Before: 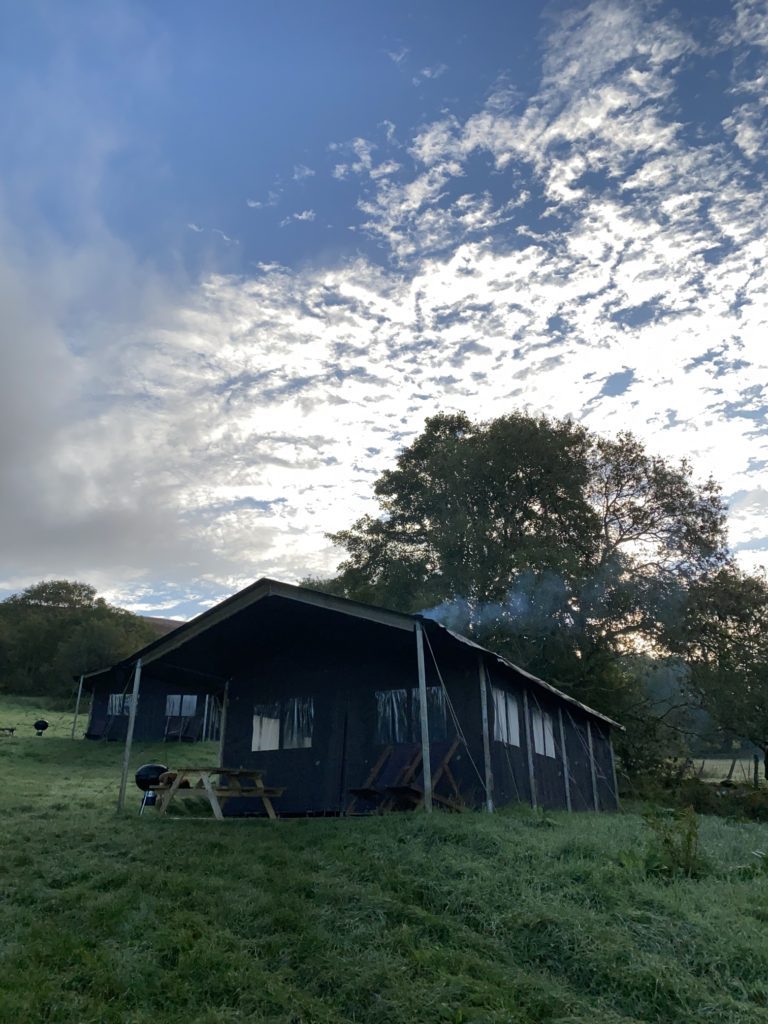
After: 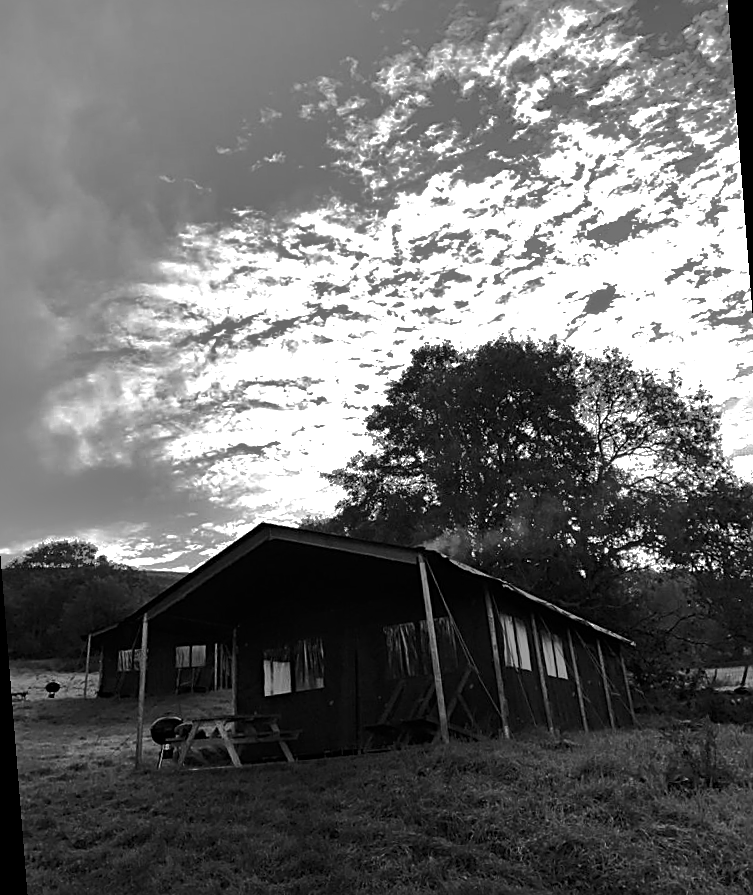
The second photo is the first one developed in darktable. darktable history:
tone equalizer: -8 EV -0.75 EV, -7 EV -0.7 EV, -6 EV -0.6 EV, -5 EV -0.4 EV, -3 EV 0.4 EV, -2 EV 0.6 EV, -1 EV 0.7 EV, +0 EV 0.75 EV, edges refinement/feathering 500, mask exposure compensation -1.57 EV, preserve details no
levels: mode automatic, black 0.023%, white 99.97%, levels [0.062, 0.494, 0.925]
shadows and highlights: shadows -19.91, highlights -73.15
sharpen: on, module defaults
monochrome: on, module defaults
haze removal: compatibility mode true, adaptive false
contrast brightness saturation: saturation 0.1
rotate and perspective: rotation -4.57°, crop left 0.054, crop right 0.944, crop top 0.087, crop bottom 0.914
